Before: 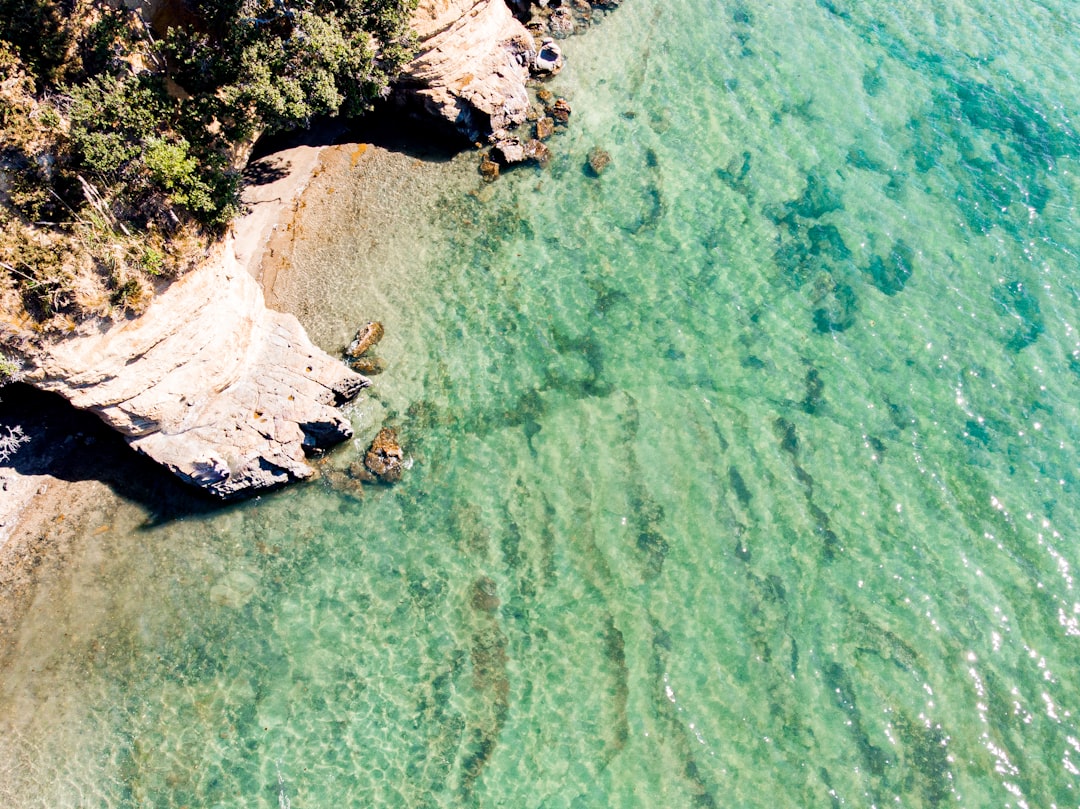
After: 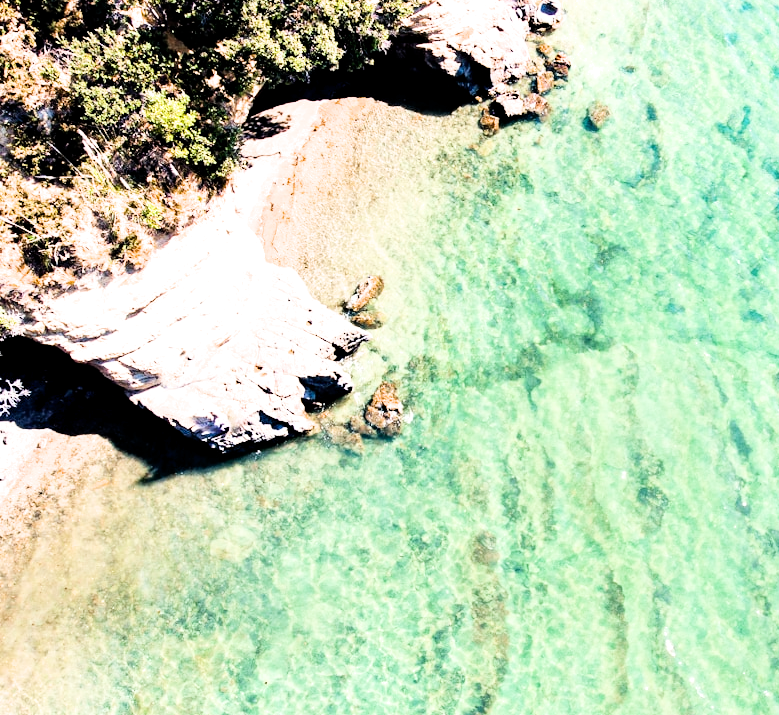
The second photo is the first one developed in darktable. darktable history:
filmic rgb: black relative exposure -7.98 EV, white relative exposure 3.84 EV, threshold 5.97 EV, hardness 4.32, enable highlight reconstruction true
exposure: black level correction 0.001, exposure 1 EV, compensate exposure bias true, compensate highlight preservation false
crop: top 5.758%, right 27.848%, bottom 5.796%
tone equalizer: -8 EV -0.743 EV, -7 EV -0.68 EV, -6 EV -0.616 EV, -5 EV -0.39 EV, -3 EV 0.381 EV, -2 EV 0.6 EV, -1 EV 0.679 EV, +0 EV 0.759 EV, edges refinement/feathering 500, mask exposure compensation -1.57 EV, preserve details no
